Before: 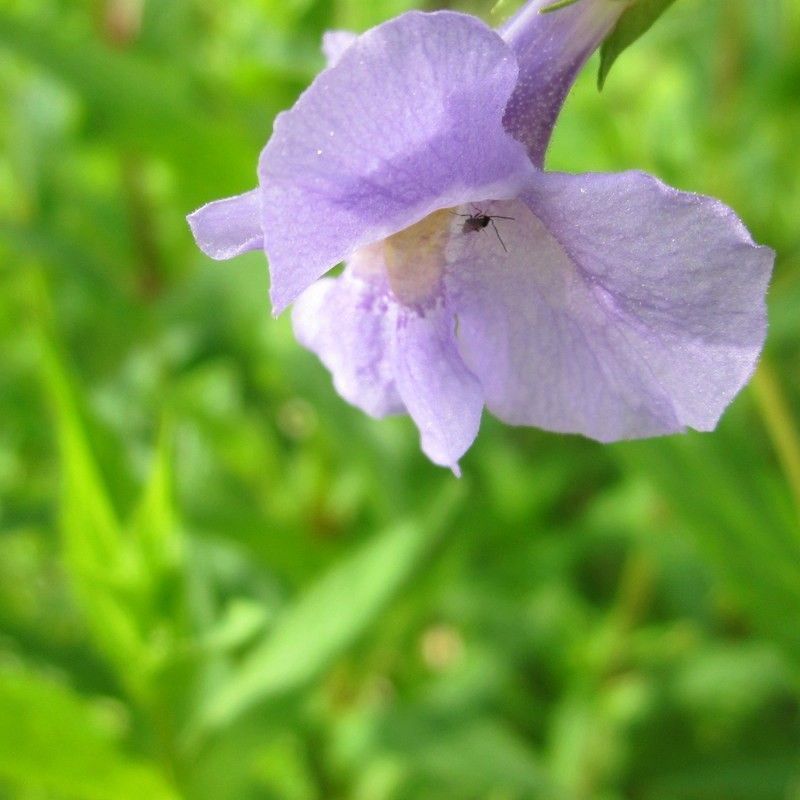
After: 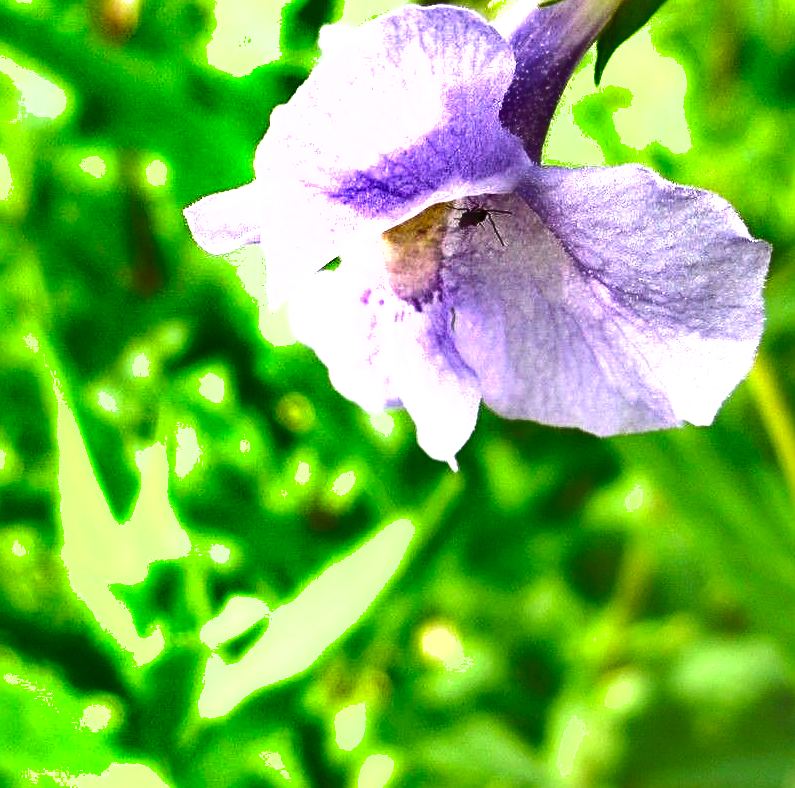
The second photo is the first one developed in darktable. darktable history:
exposure: black level correction 0, exposure 1.199 EV, compensate highlight preservation false
sharpen: amount 0.47
shadows and highlights: radius 108.47, shadows 45.47, highlights -67.31, highlights color adjustment 56.06%, low approximation 0.01, soften with gaussian
crop: left 0.46%, top 0.759%, right 0.156%, bottom 0.67%
